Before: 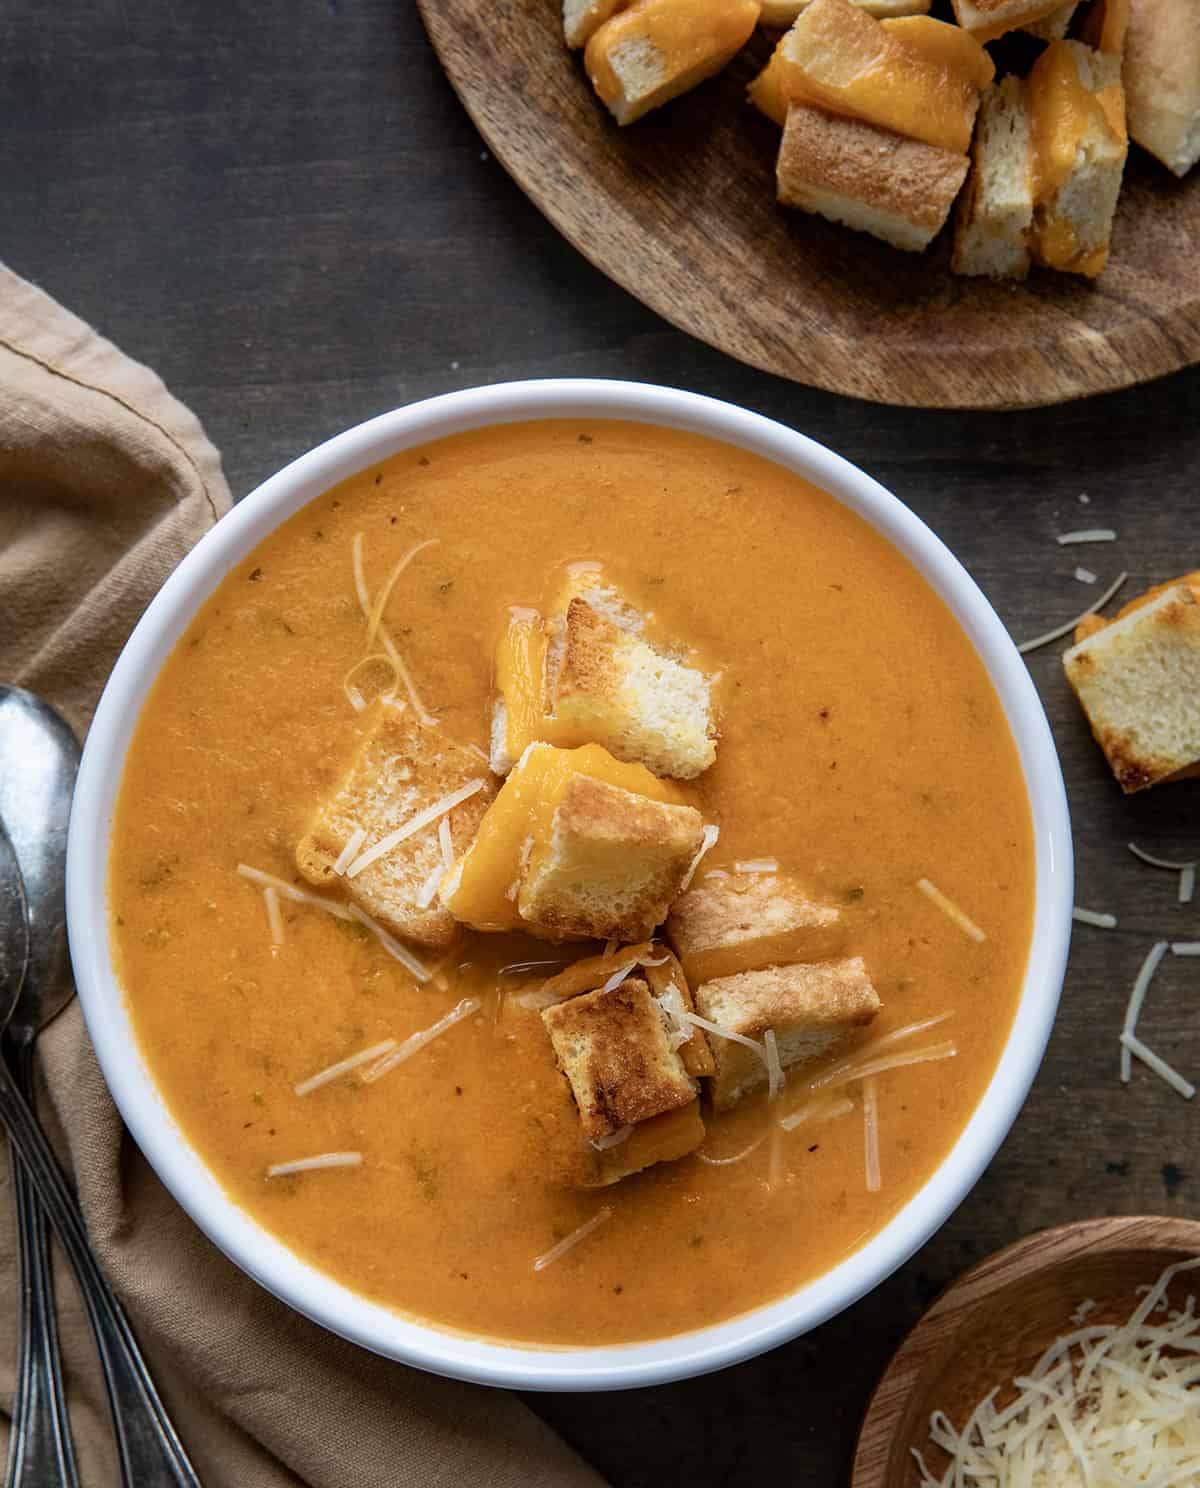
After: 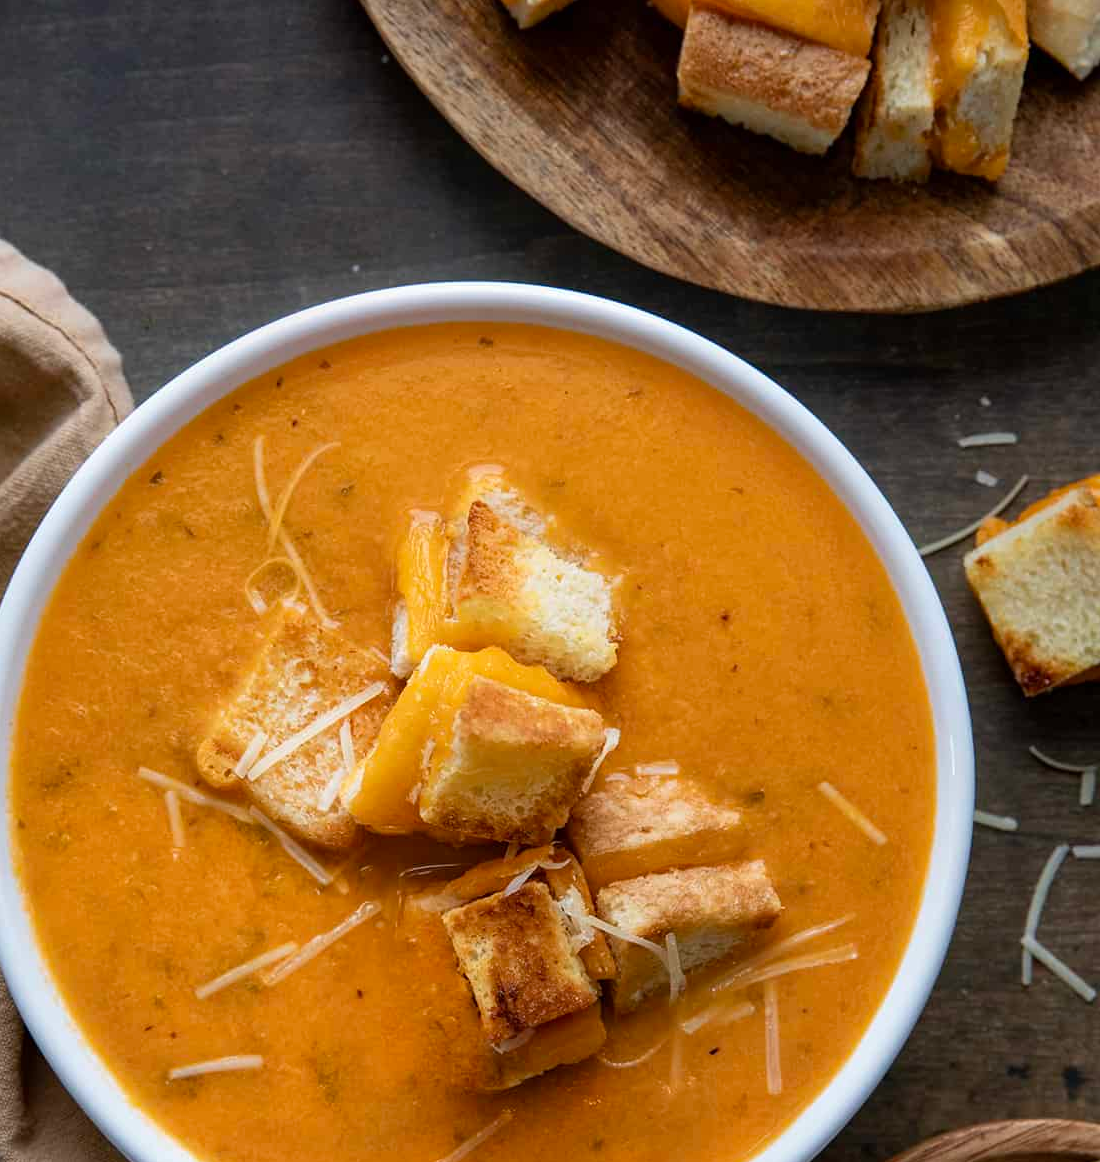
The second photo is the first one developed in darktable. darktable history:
crop: left 8.281%, top 6.548%, bottom 15.352%
